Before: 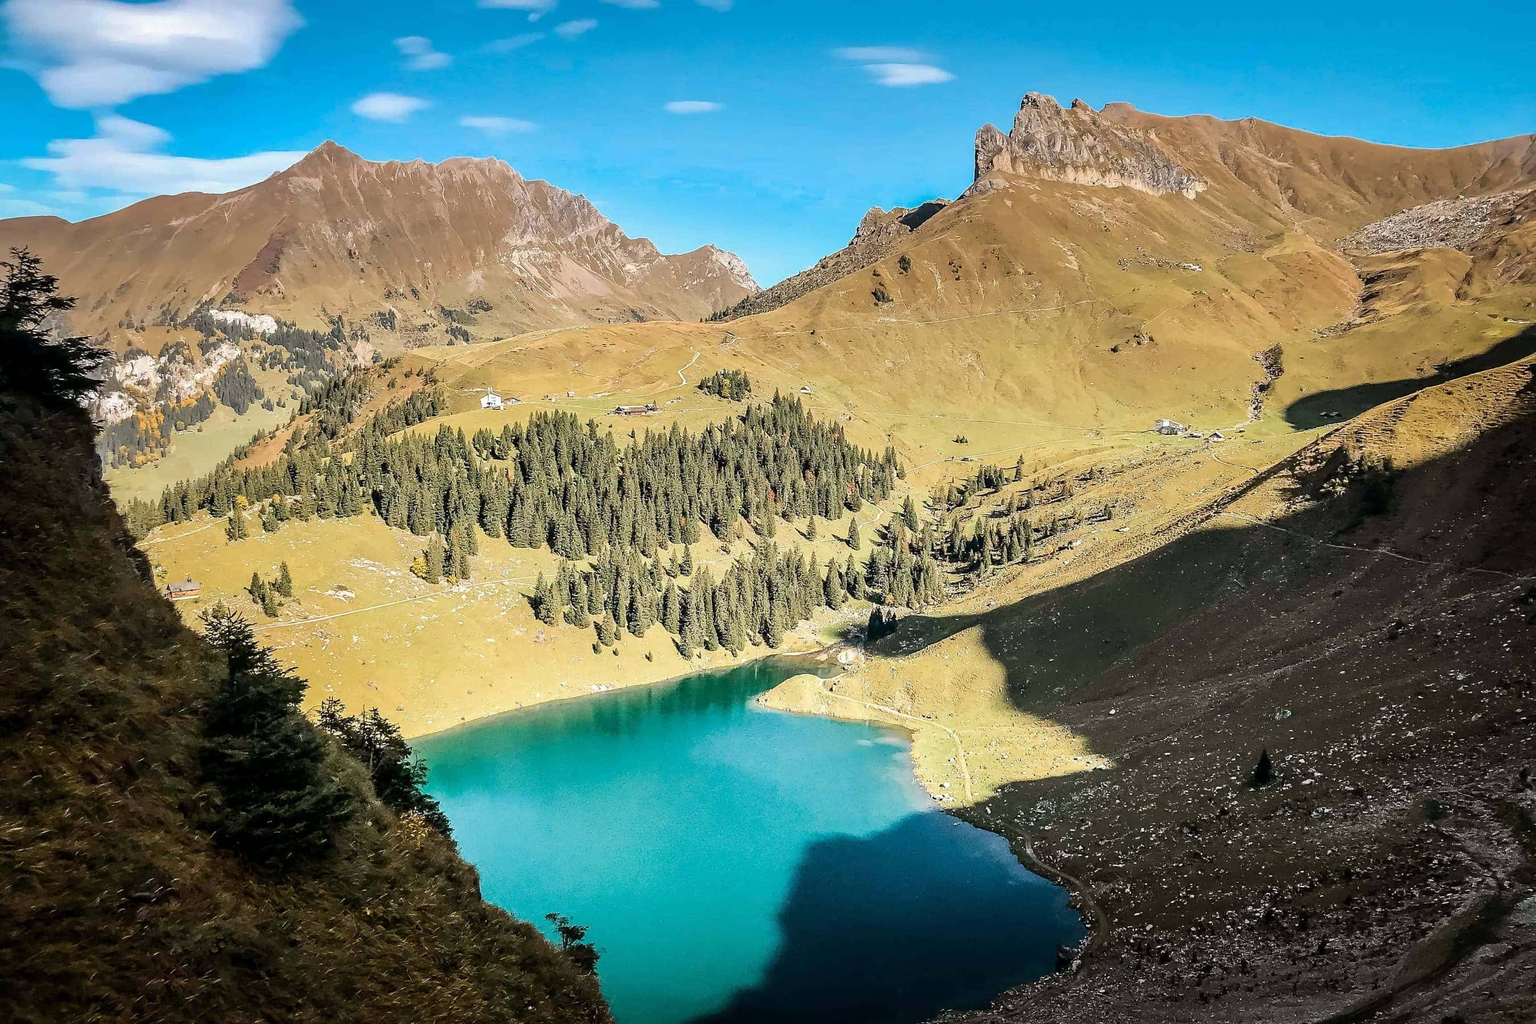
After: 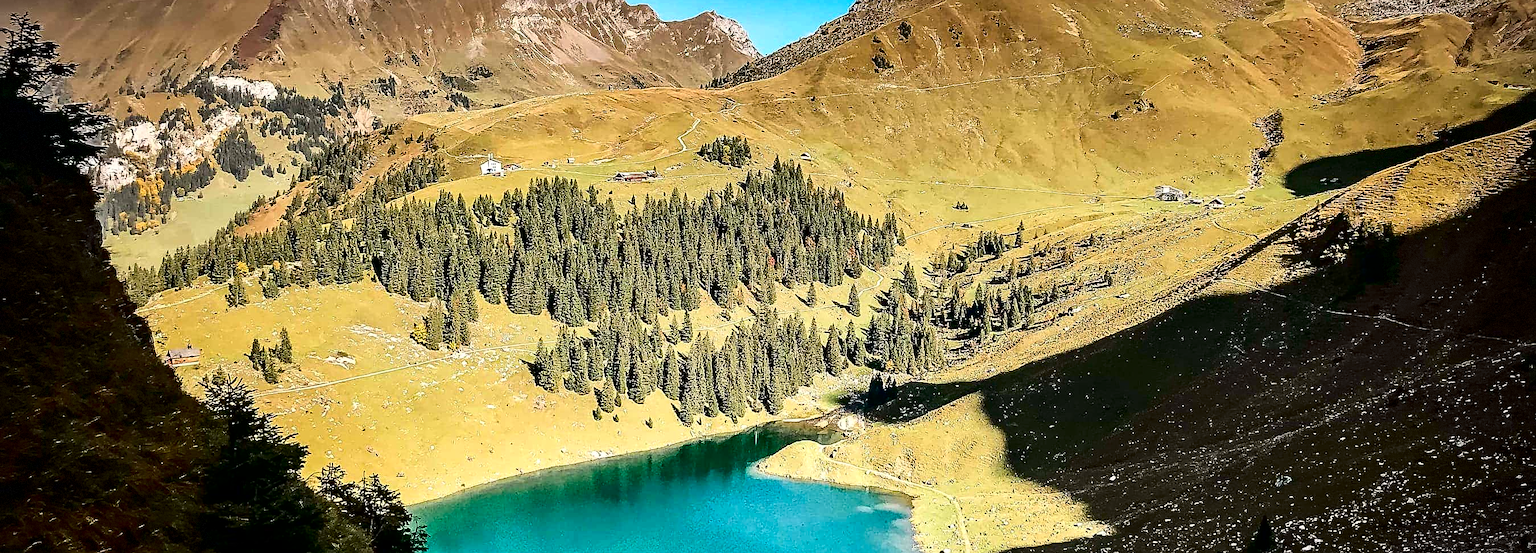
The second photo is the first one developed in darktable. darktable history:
vignetting: fall-off radius 62.68%, dithering 8-bit output
crop and rotate: top 22.884%, bottom 23.027%
shadows and highlights: radius 169.29, shadows 27.42, white point adjustment 3.21, highlights -68.48, soften with gaussian
sharpen: on, module defaults
contrast brightness saturation: contrast 0.225, brightness -0.185, saturation 0.241
